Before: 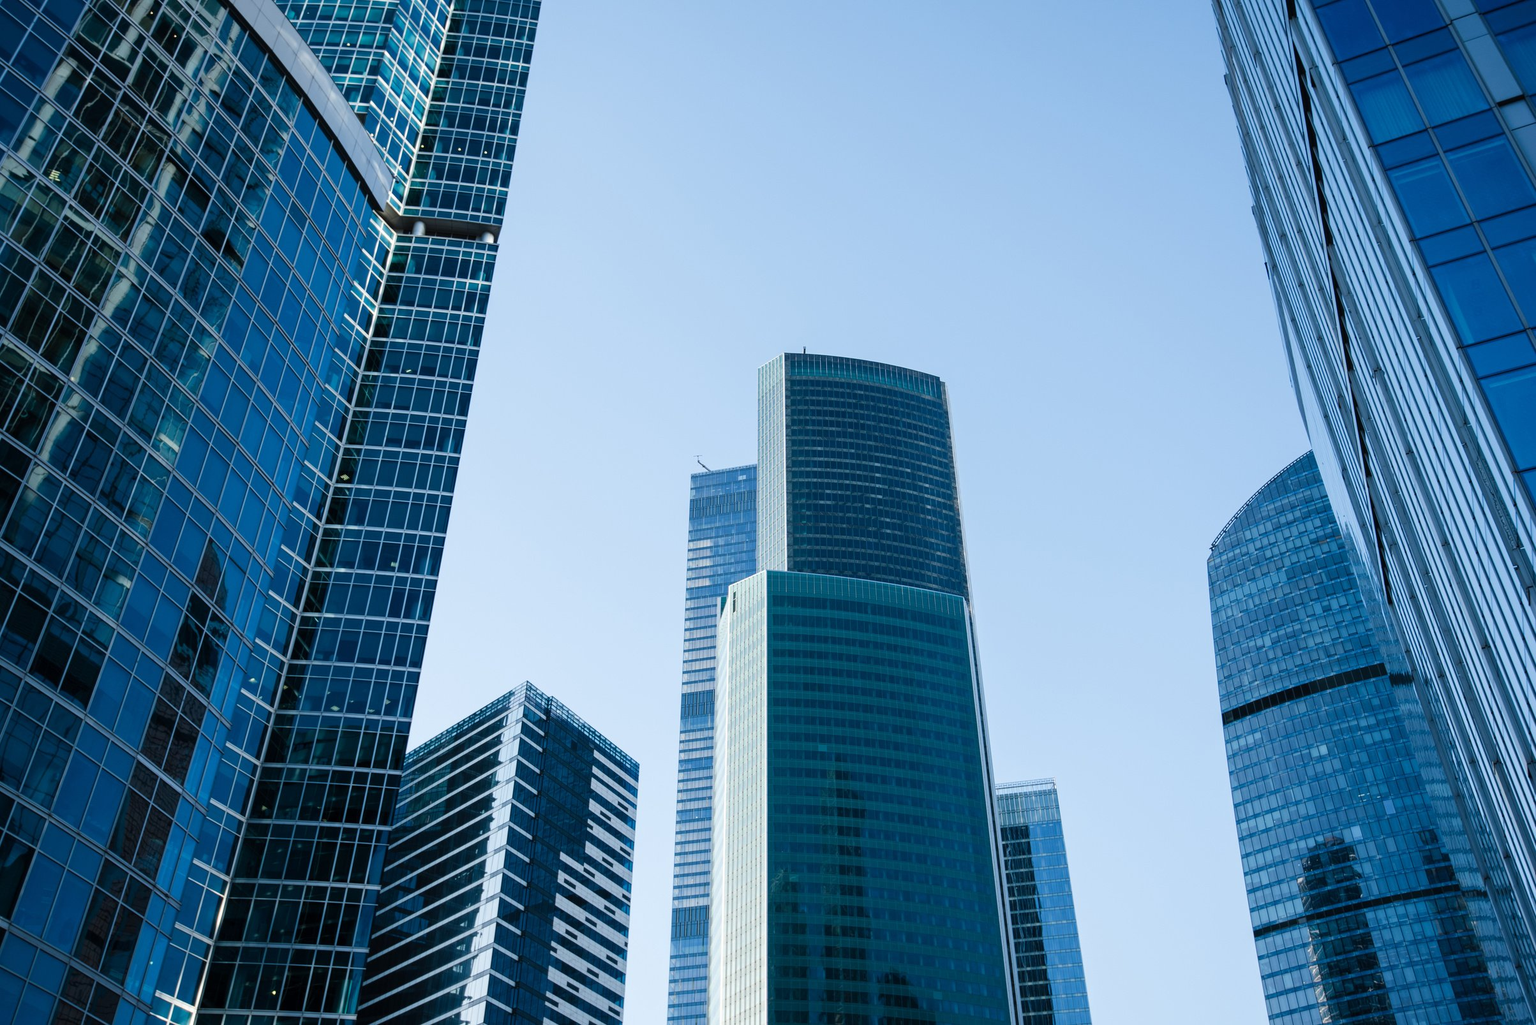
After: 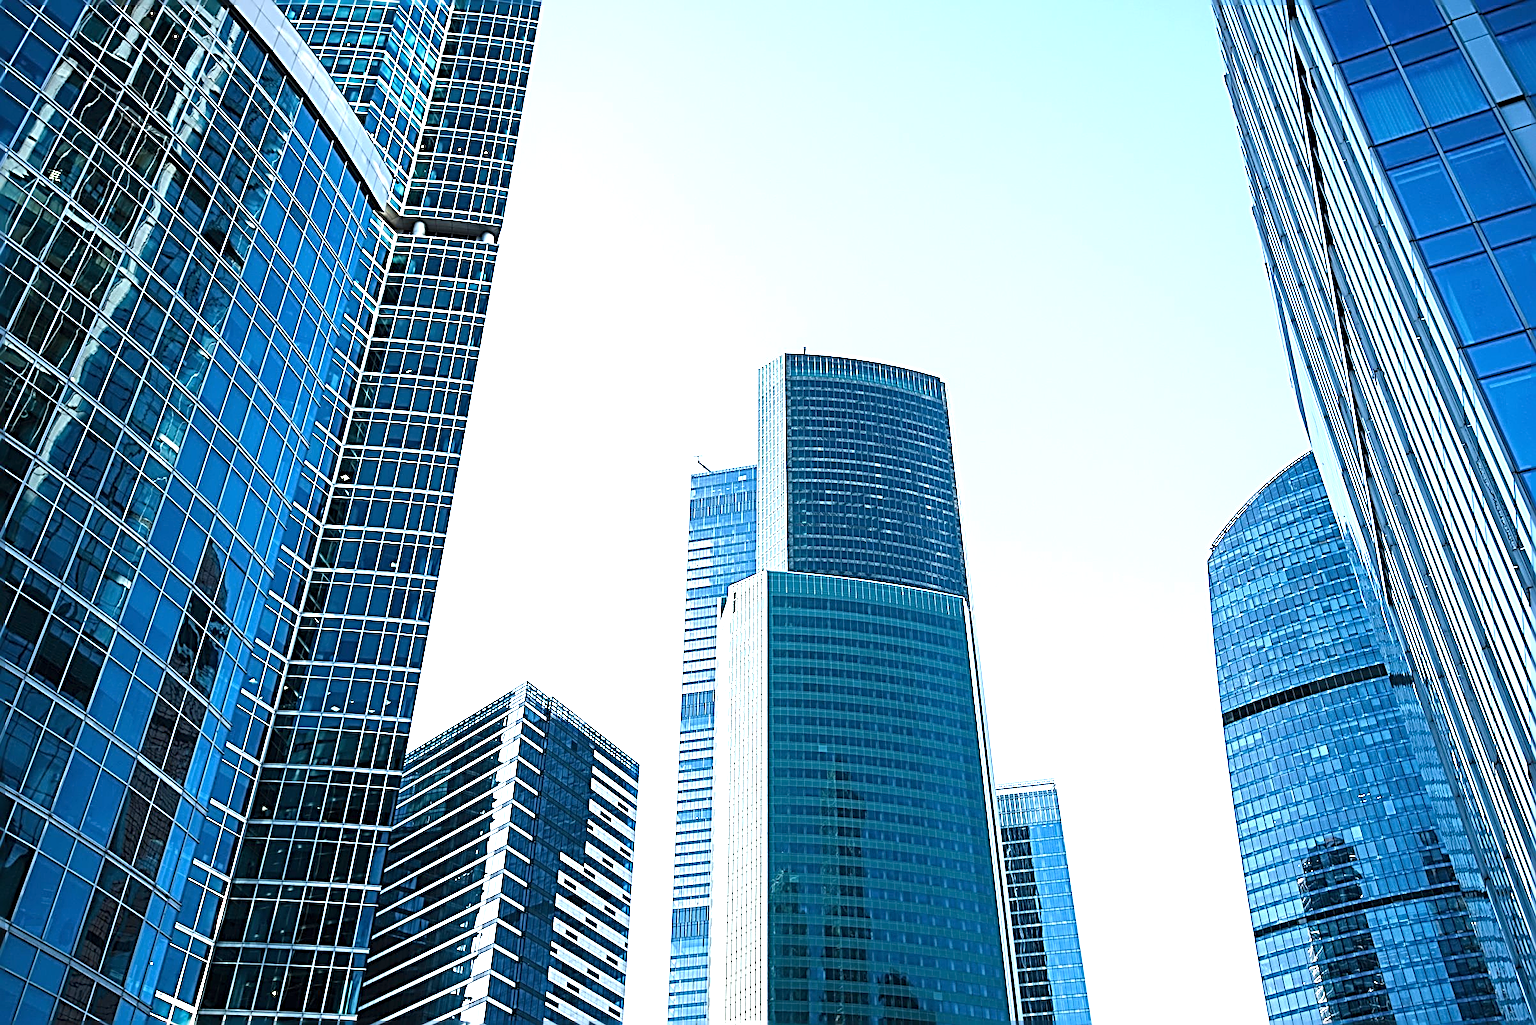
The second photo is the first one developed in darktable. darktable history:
sharpen: radius 3.158, amount 1.731
exposure: black level correction 0, exposure 1.1 EV, compensate exposure bias true, compensate highlight preservation false
